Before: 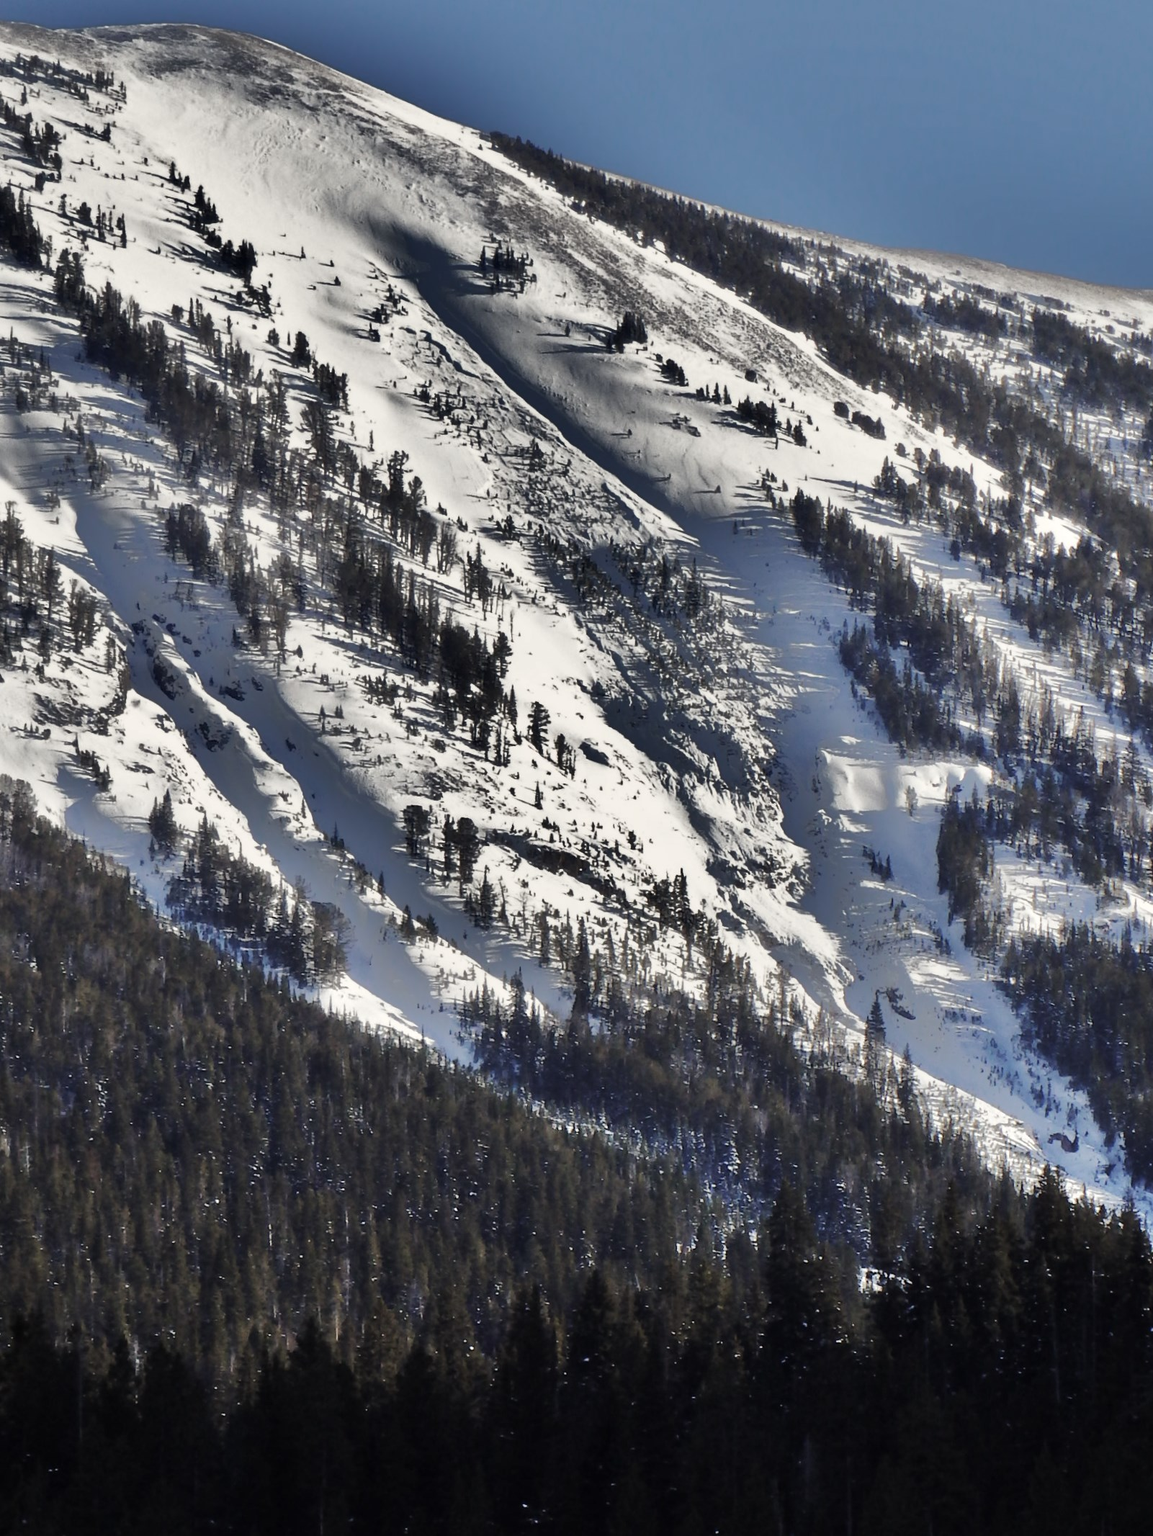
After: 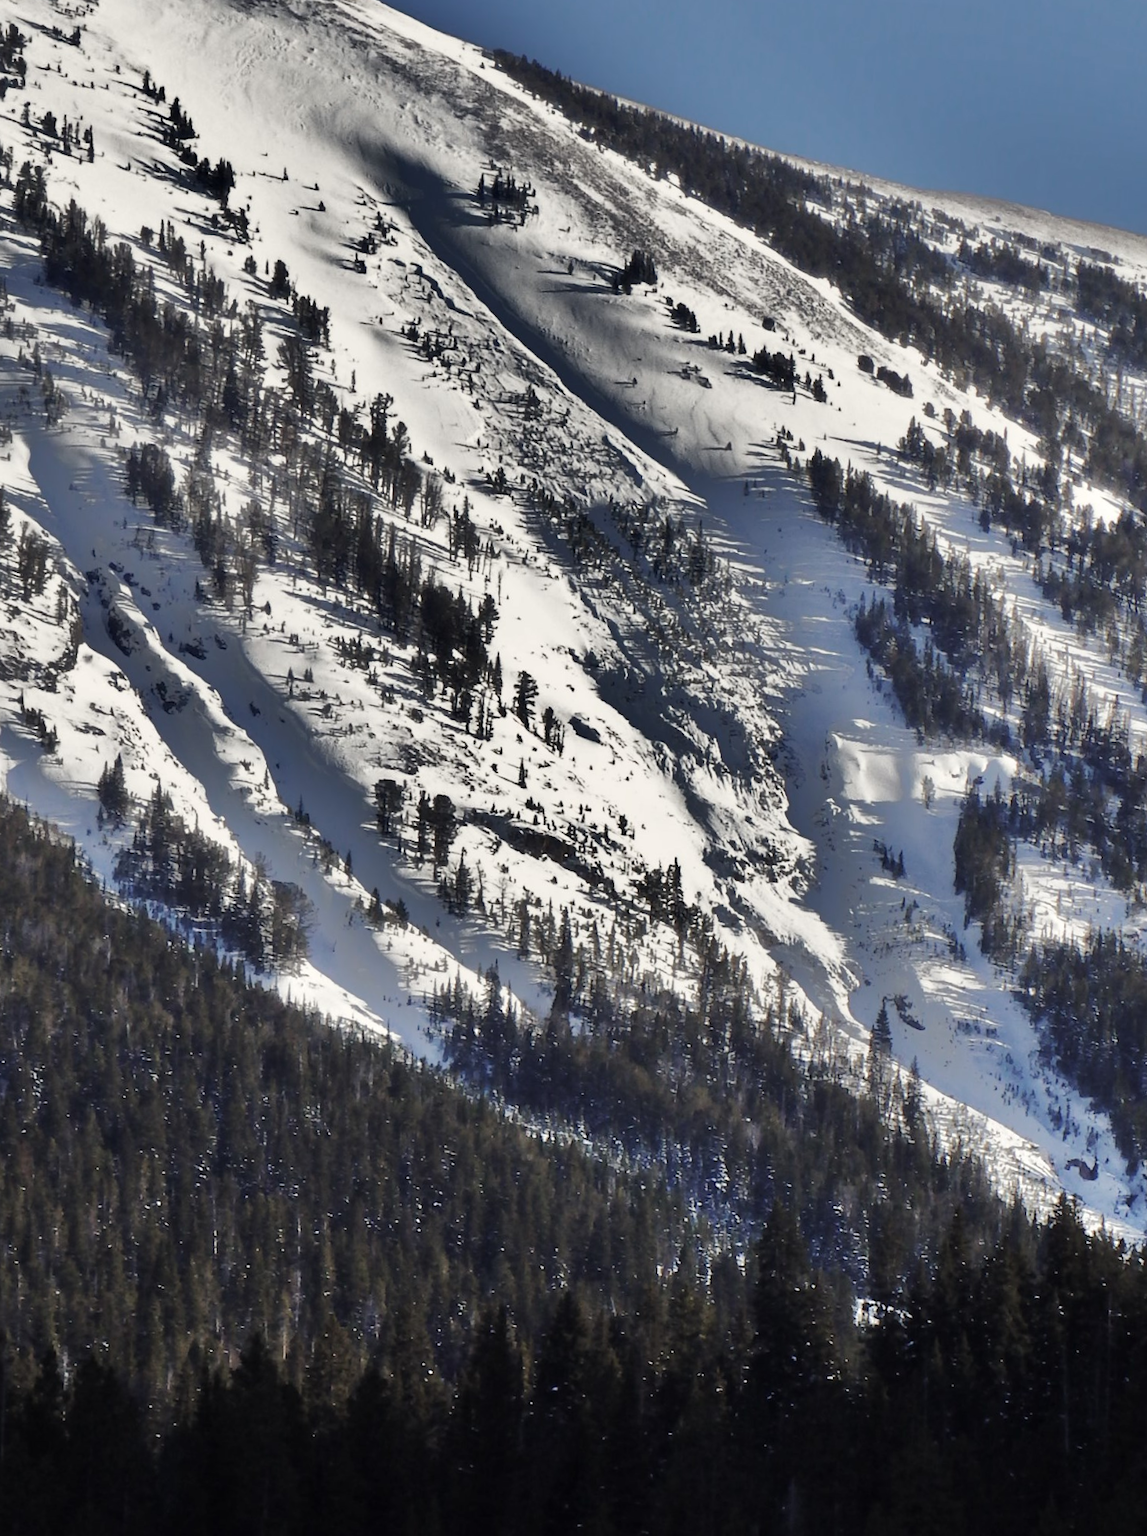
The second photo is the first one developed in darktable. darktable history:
crop and rotate: angle -1.86°, left 3.085%, top 3.614%, right 1.551%, bottom 0.622%
